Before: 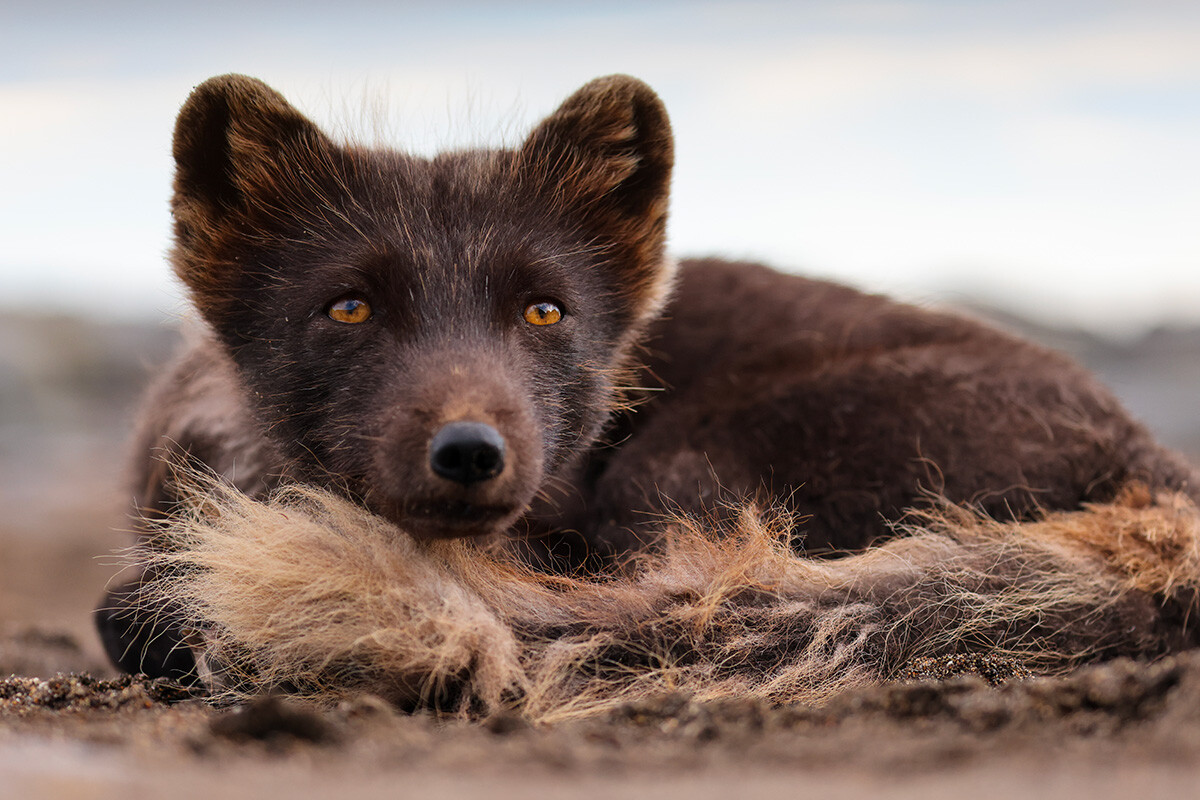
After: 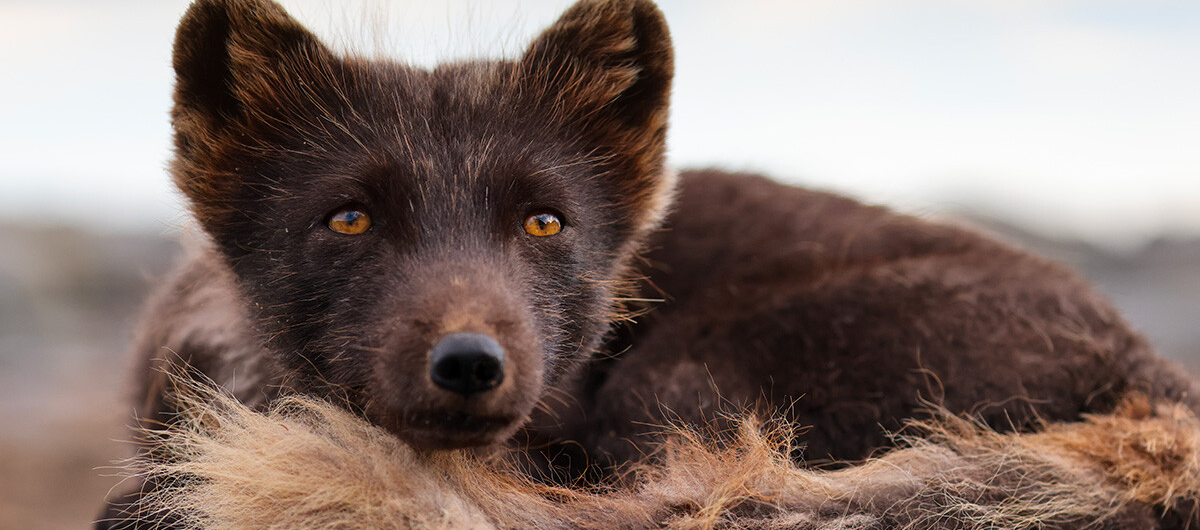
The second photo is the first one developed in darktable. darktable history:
crop: top 11.186%, bottom 22.511%
